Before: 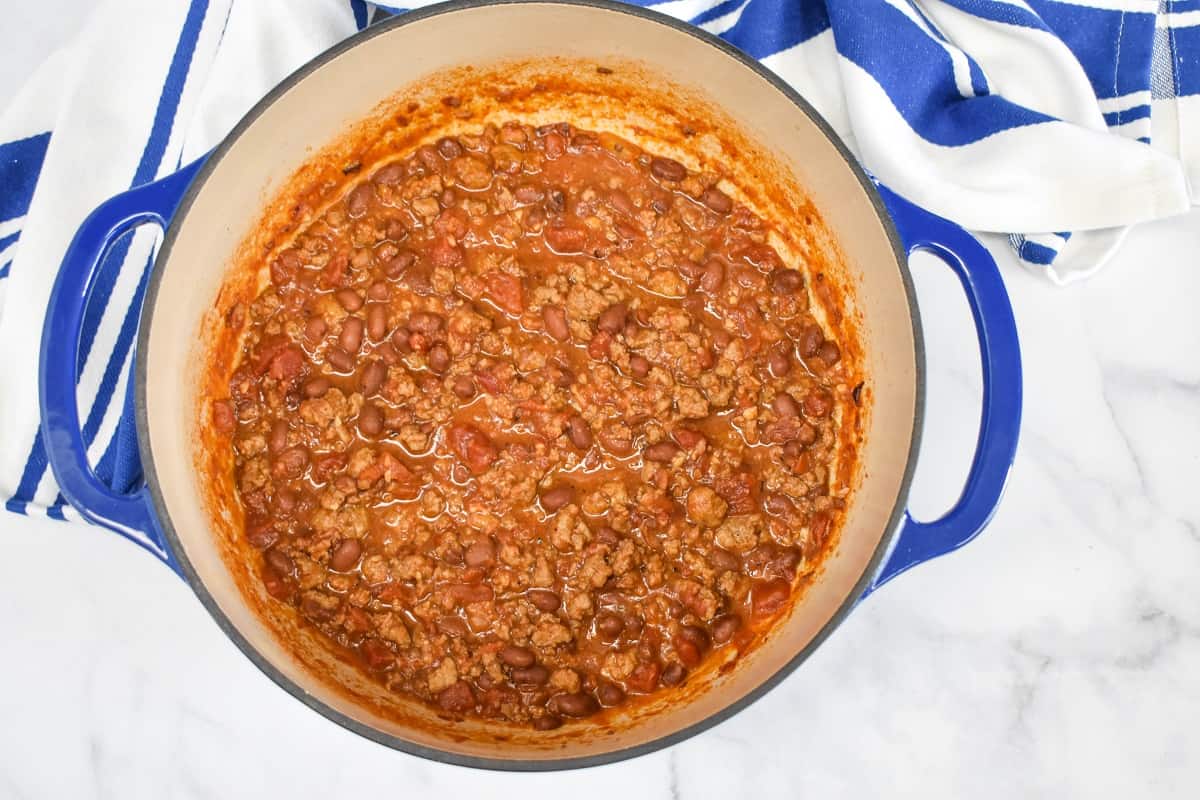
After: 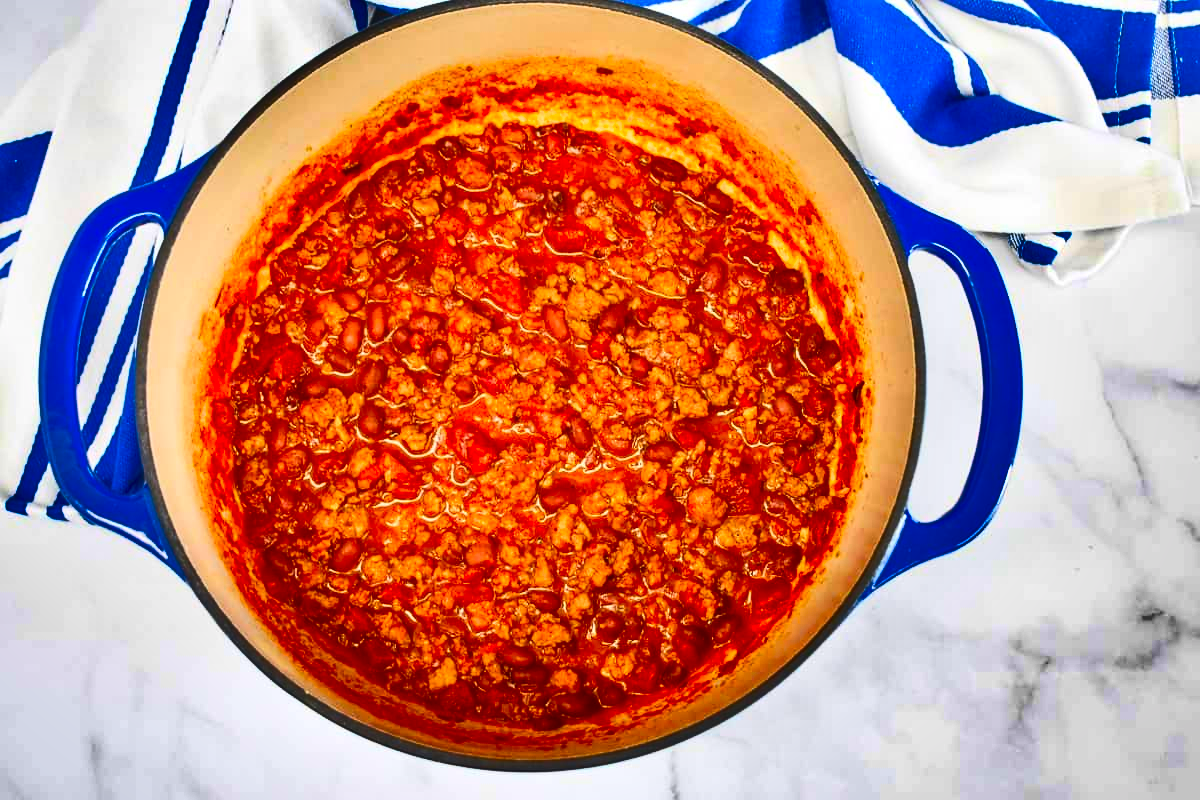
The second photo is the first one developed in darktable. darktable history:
shadows and highlights: shadows 21.01, highlights -82.55, soften with gaussian
contrast brightness saturation: contrast 0.257, brightness 0.019, saturation 0.881
